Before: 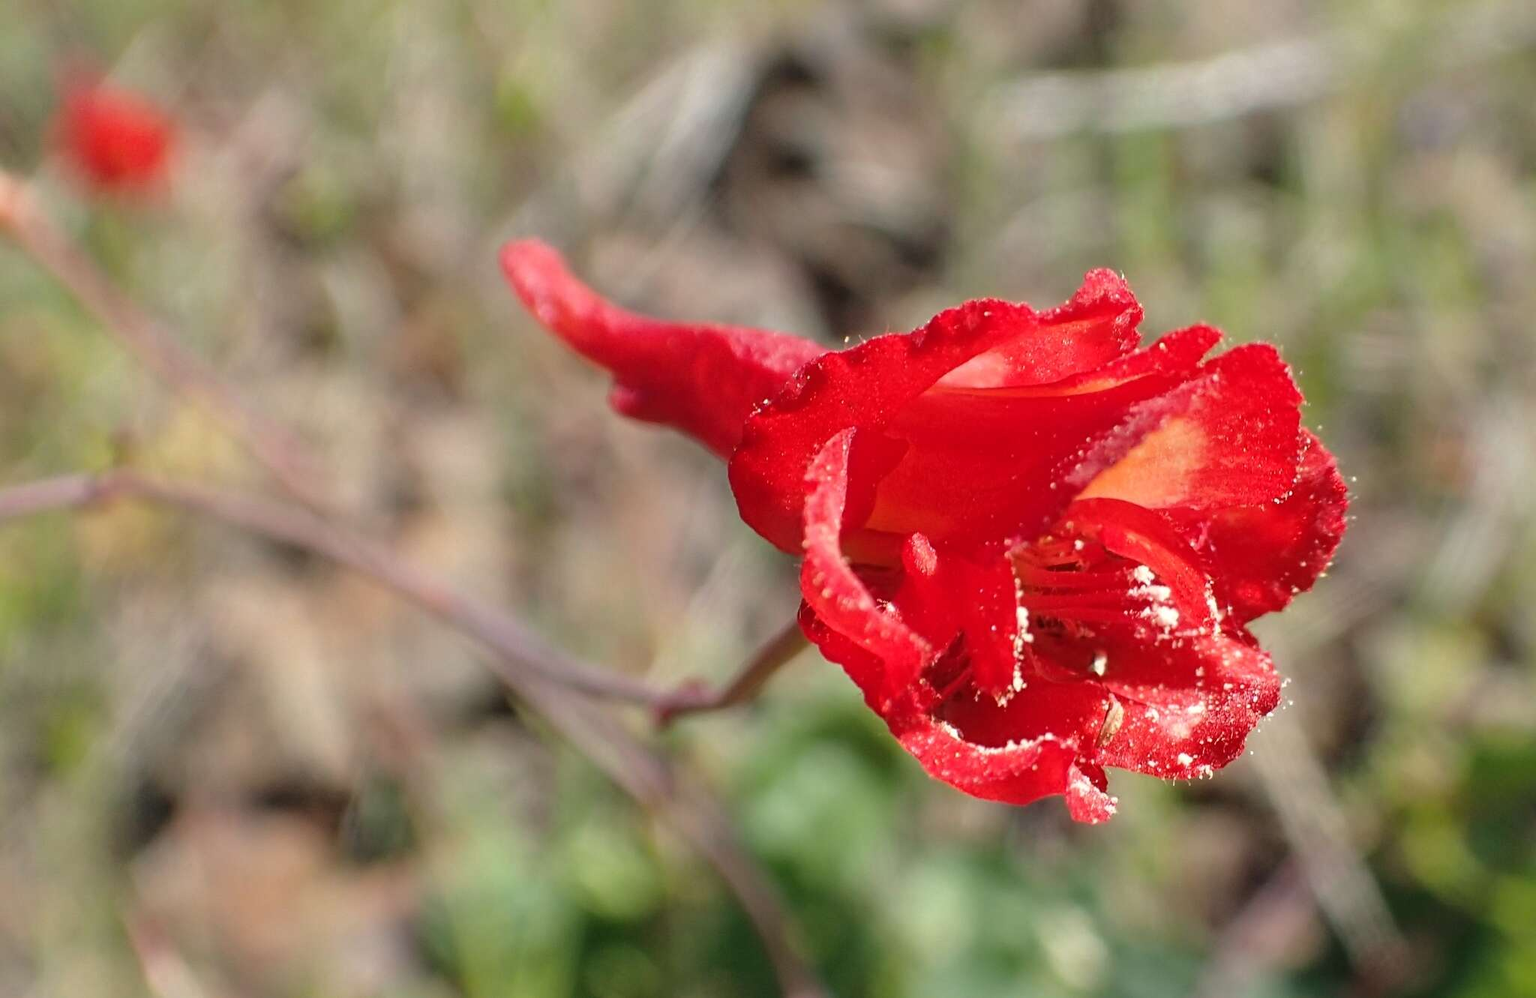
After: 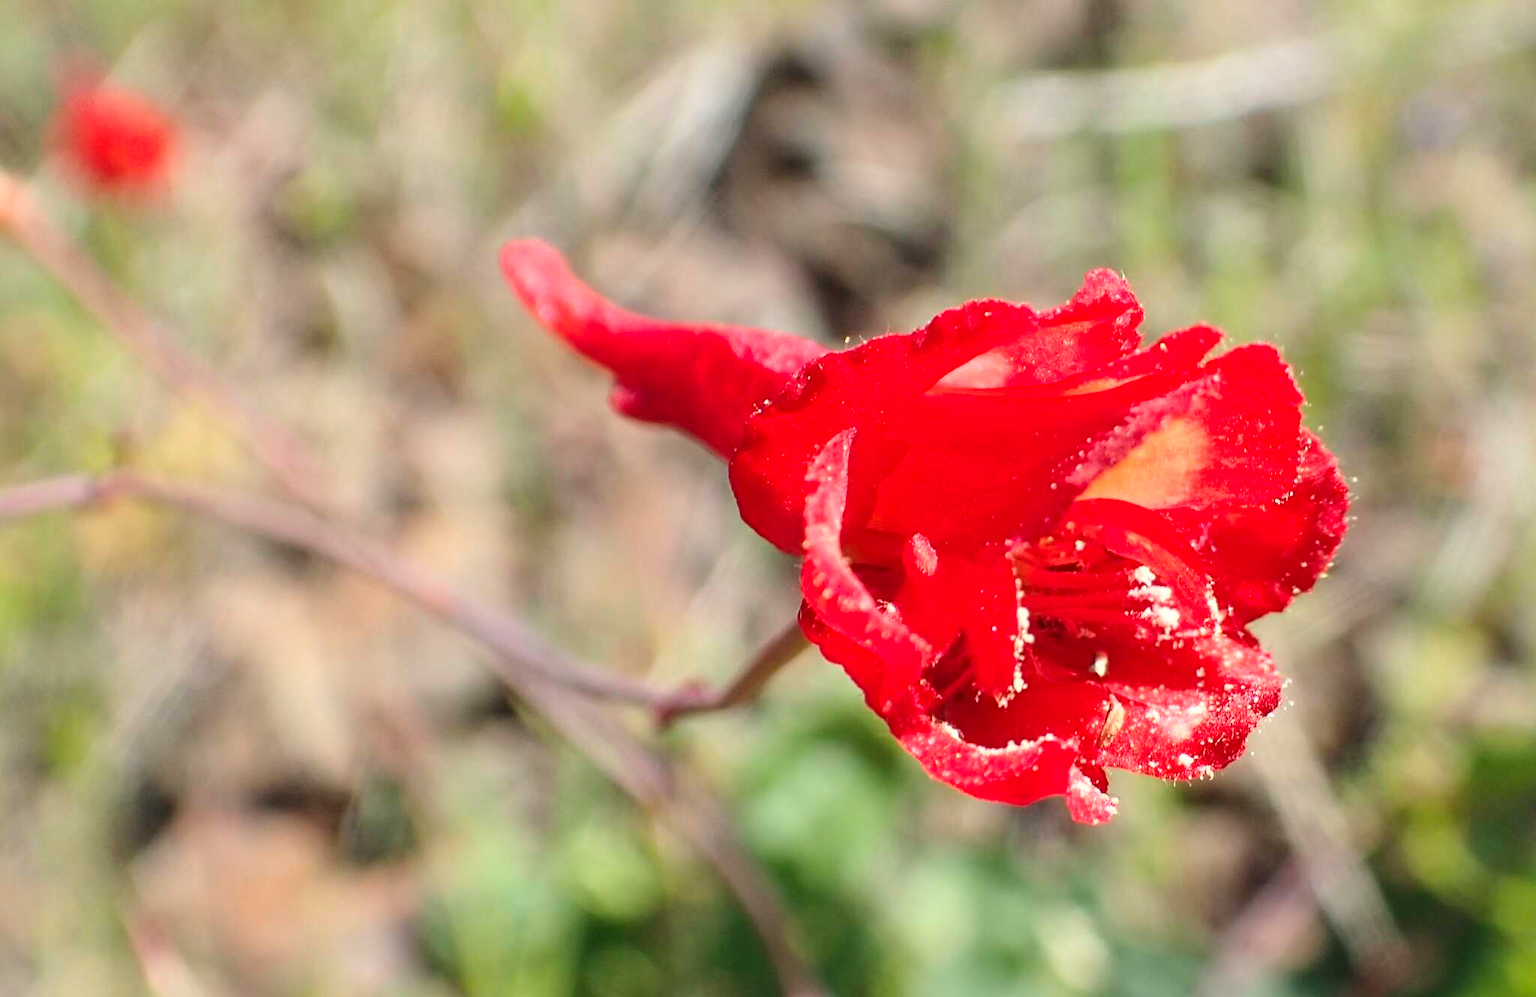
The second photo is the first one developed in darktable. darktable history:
contrast brightness saturation: contrast 0.2, brightness 0.16, saturation 0.22
